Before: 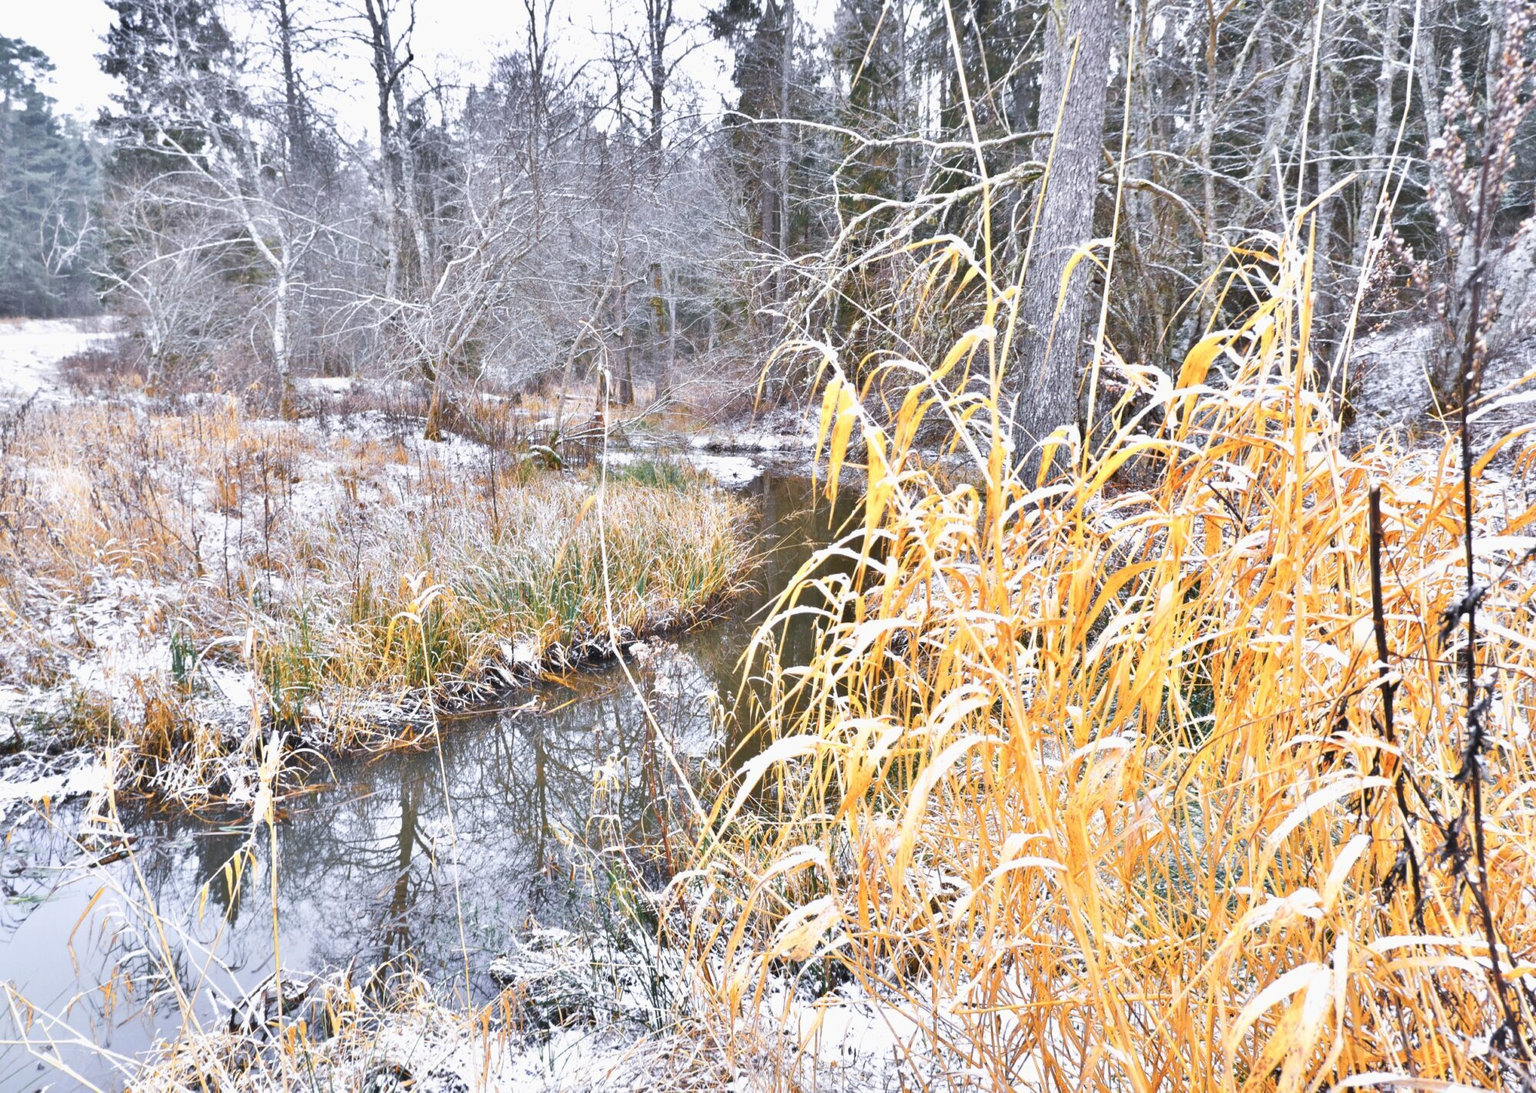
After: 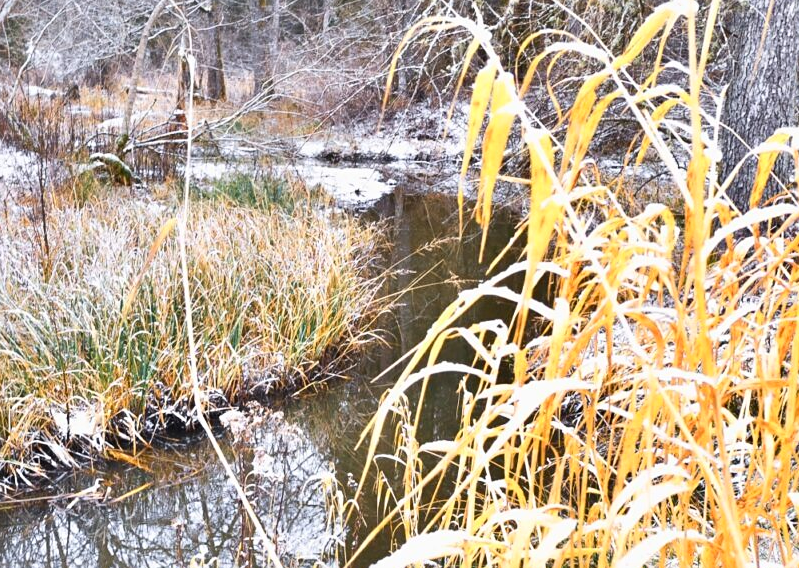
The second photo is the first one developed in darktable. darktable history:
sharpen: amount 0.2
crop: left 30%, top 30%, right 30%, bottom 30%
contrast brightness saturation: contrast 0.15, brightness -0.01, saturation 0.1
